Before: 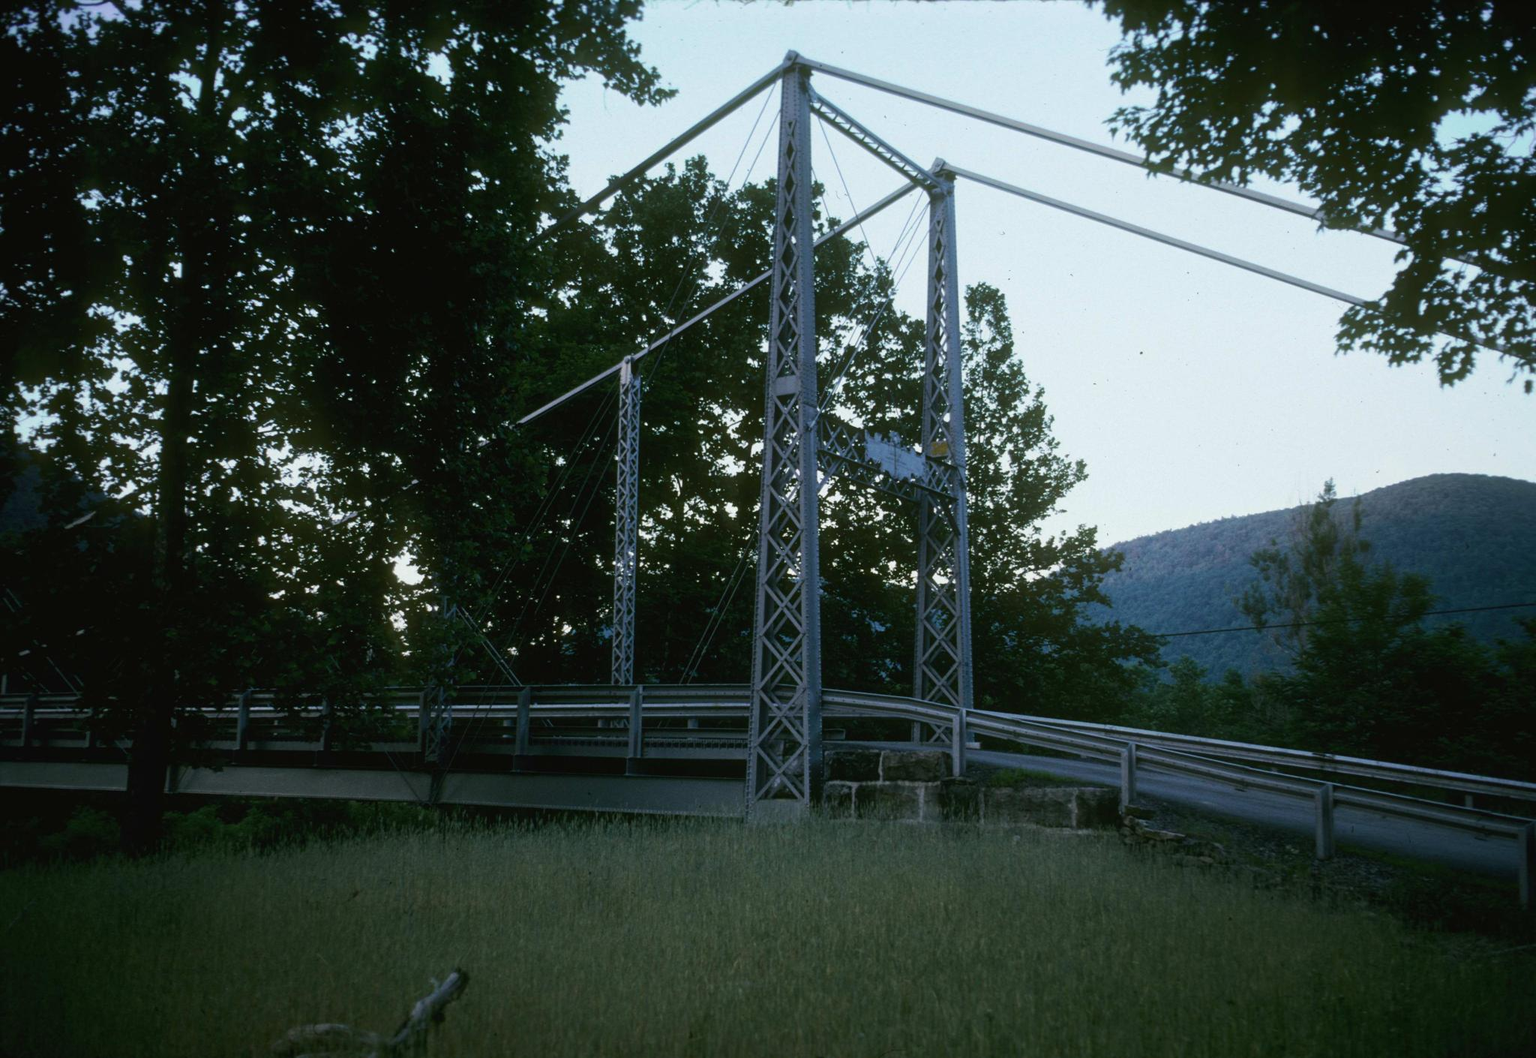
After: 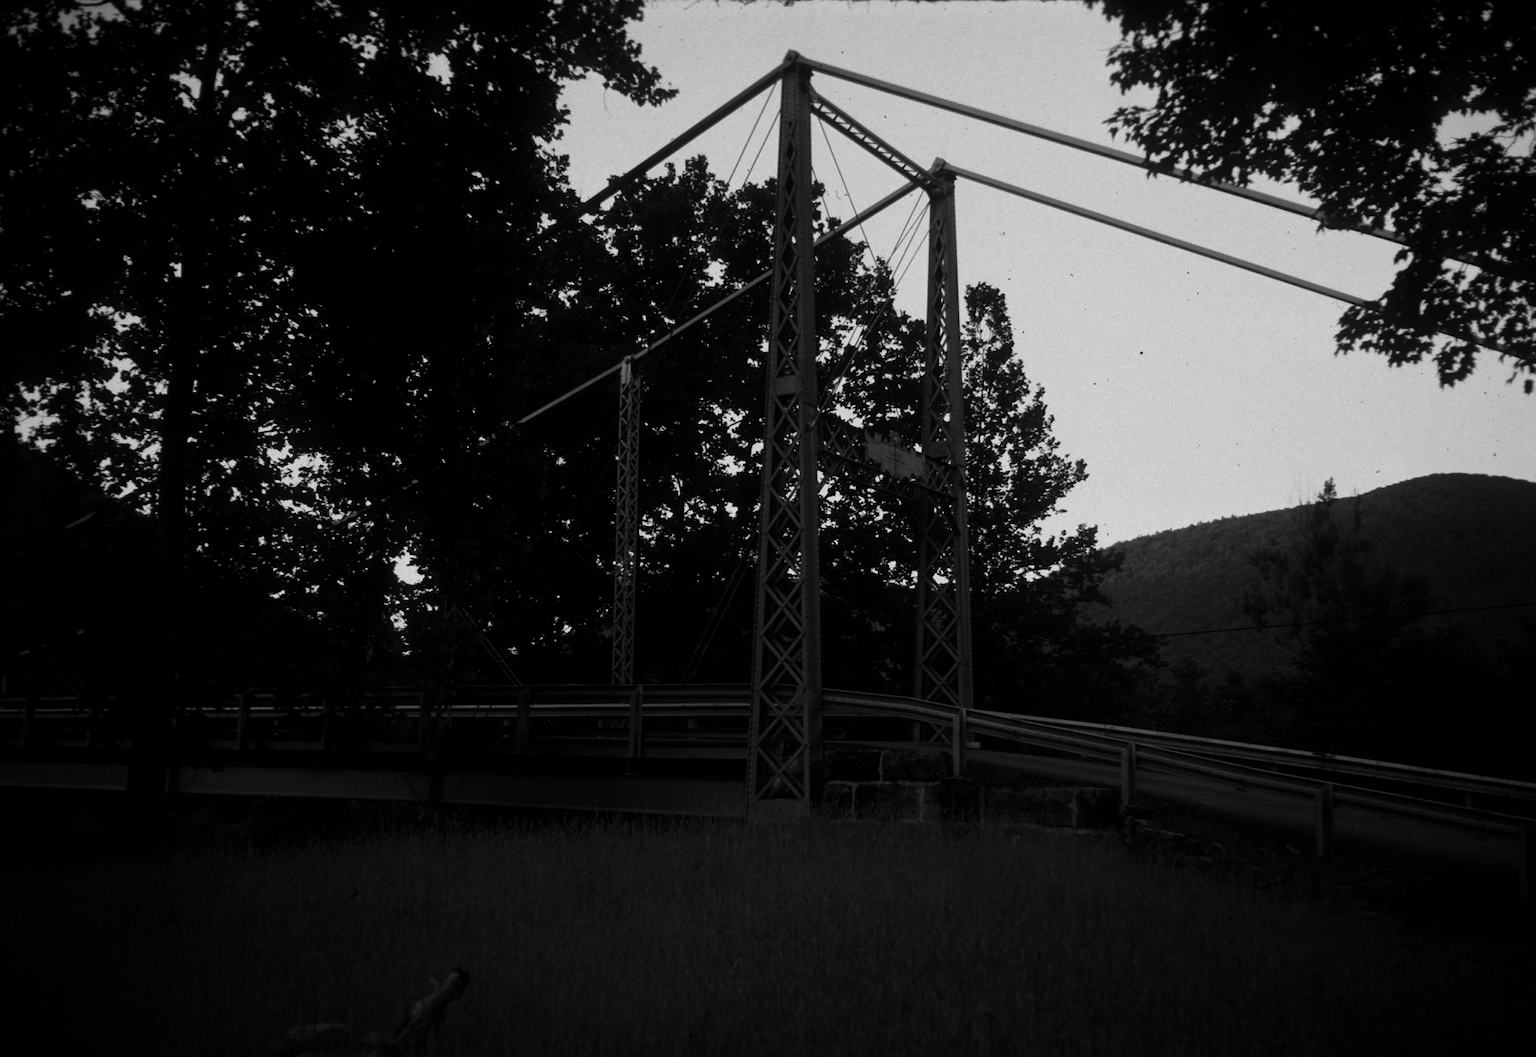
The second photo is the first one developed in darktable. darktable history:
contrast brightness saturation: contrast -0.027, brightness -0.58, saturation -0.992
